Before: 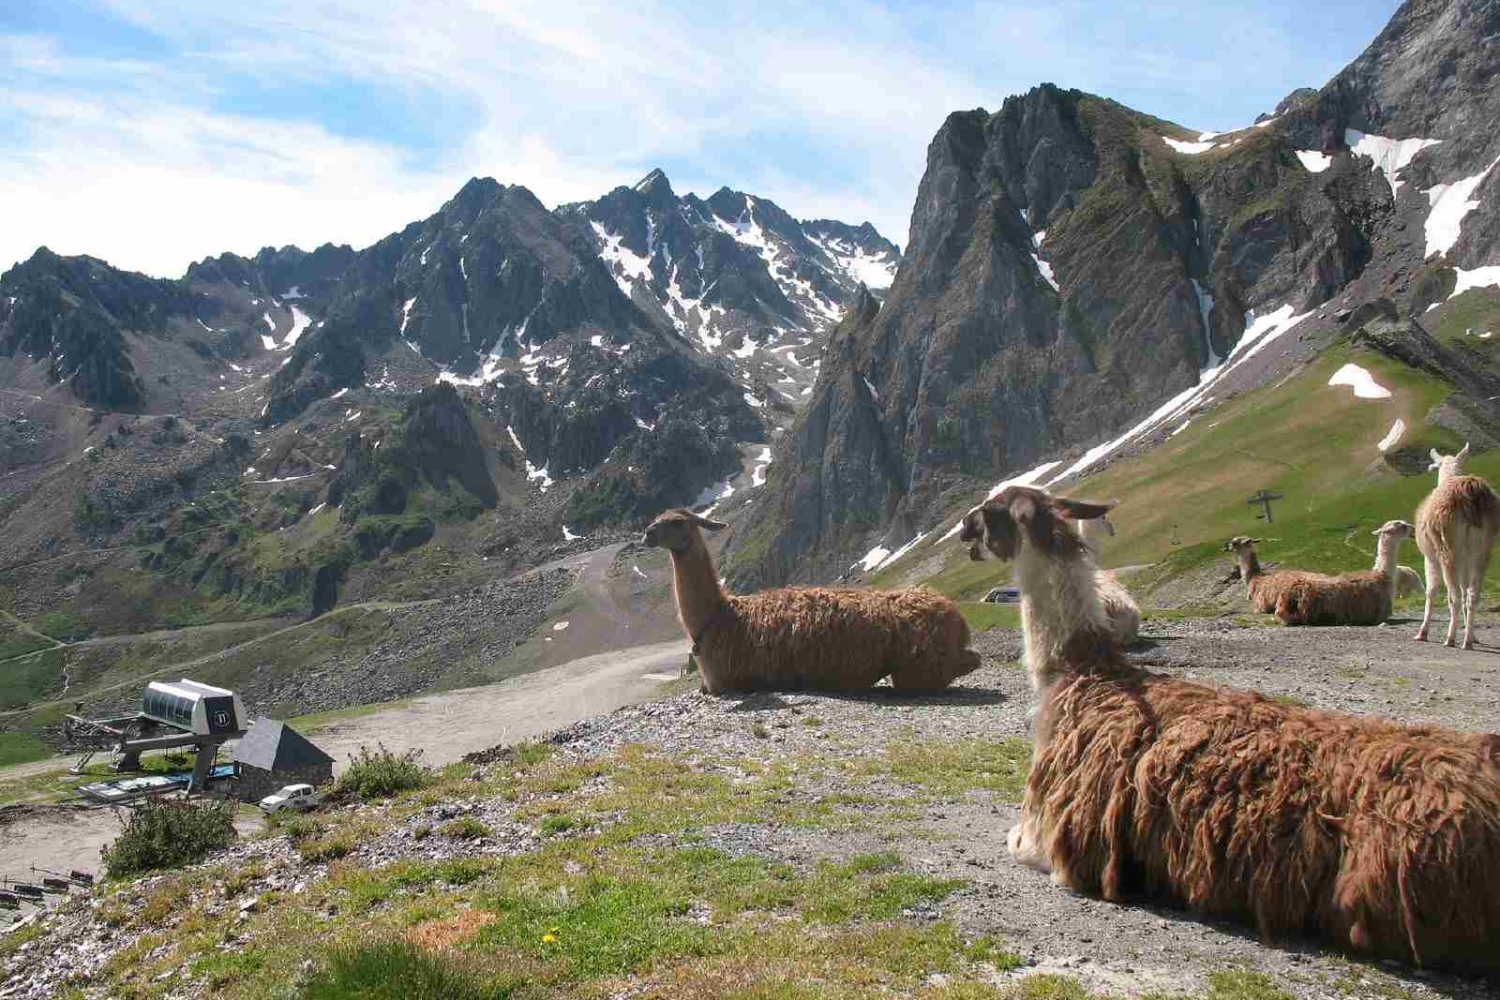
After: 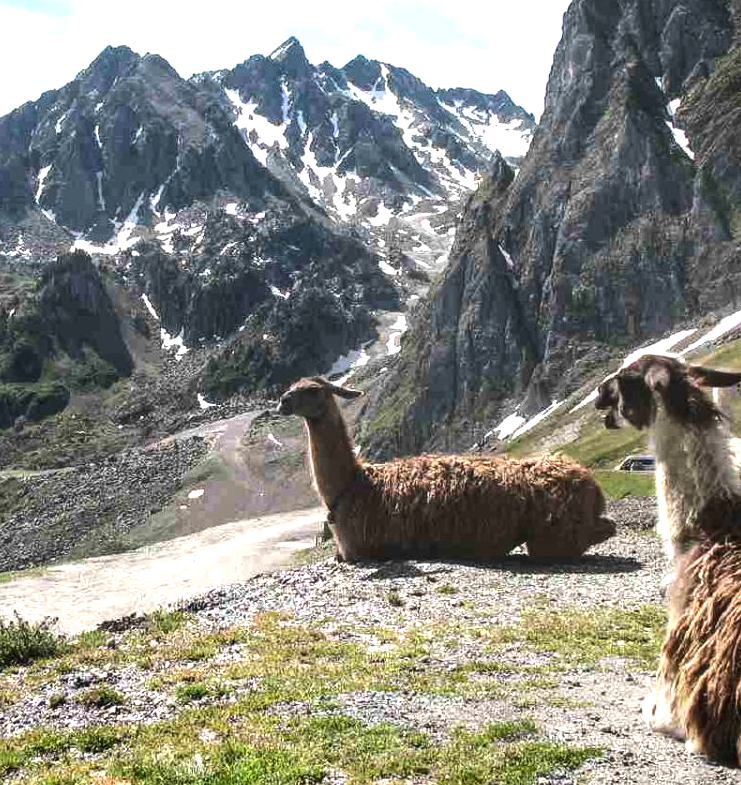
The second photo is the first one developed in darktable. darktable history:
tone equalizer: -8 EV -1.08 EV, -7 EV -1.01 EV, -6 EV -0.867 EV, -5 EV -0.578 EV, -3 EV 0.578 EV, -2 EV 0.867 EV, -1 EV 1.01 EV, +0 EV 1.08 EV, edges refinement/feathering 500, mask exposure compensation -1.57 EV, preserve details no
local contrast: on, module defaults
crop and rotate: angle 0.02°, left 24.353%, top 13.219%, right 26.156%, bottom 8.224%
